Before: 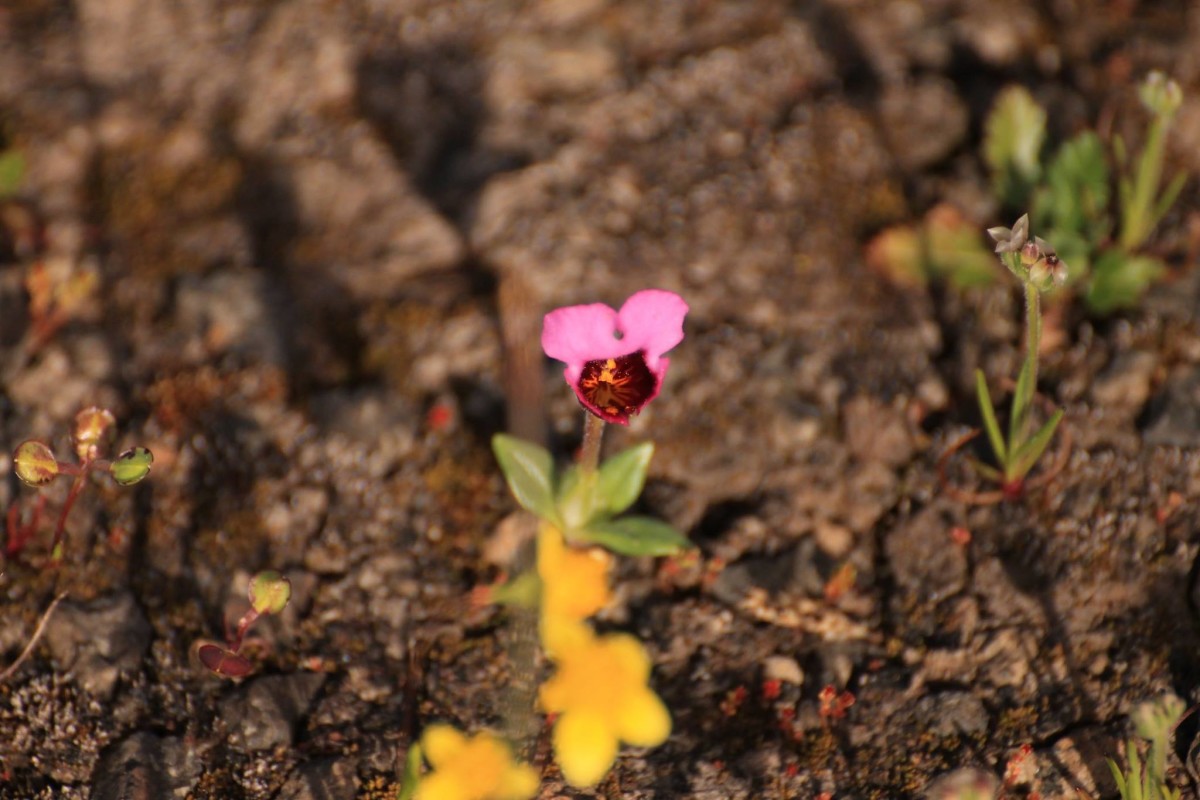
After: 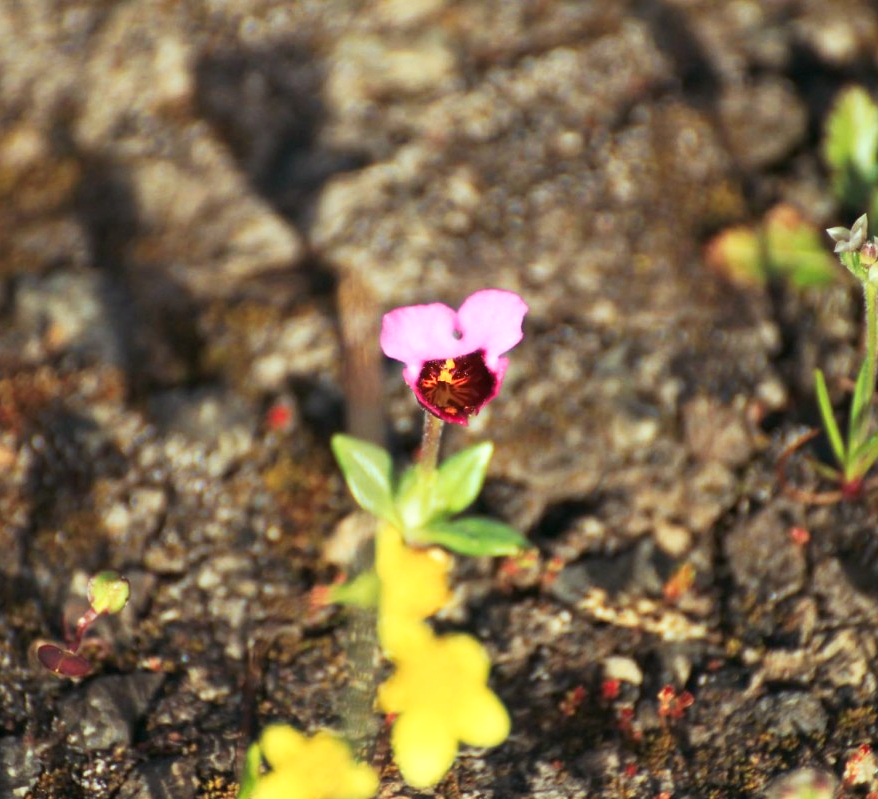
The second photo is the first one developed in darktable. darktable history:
crop: left 13.443%, right 13.31%
color balance: mode lift, gamma, gain (sRGB), lift [0.997, 0.979, 1.021, 1.011], gamma [1, 1.084, 0.916, 0.998], gain [1, 0.87, 1.13, 1.101], contrast 4.55%, contrast fulcrum 38.24%, output saturation 104.09%
tone curve: curves: ch0 [(0, 0) (0.003, 0.01) (0.011, 0.017) (0.025, 0.035) (0.044, 0.068) (0.069, 0.109) (0.1, 0.144) (0.136, 0.185) (0.177, 0.231) (0.224, 0.279) (0.277, 0.346) (0.335, 0.42) (0.399, 0.5) (0.468, 0.603) (0.543, 0.712) (0.623, 0.808) (0.709, 0.883) (0.801, 0.957) (0.898, 0.993) (1, 1)], preserve colors none
